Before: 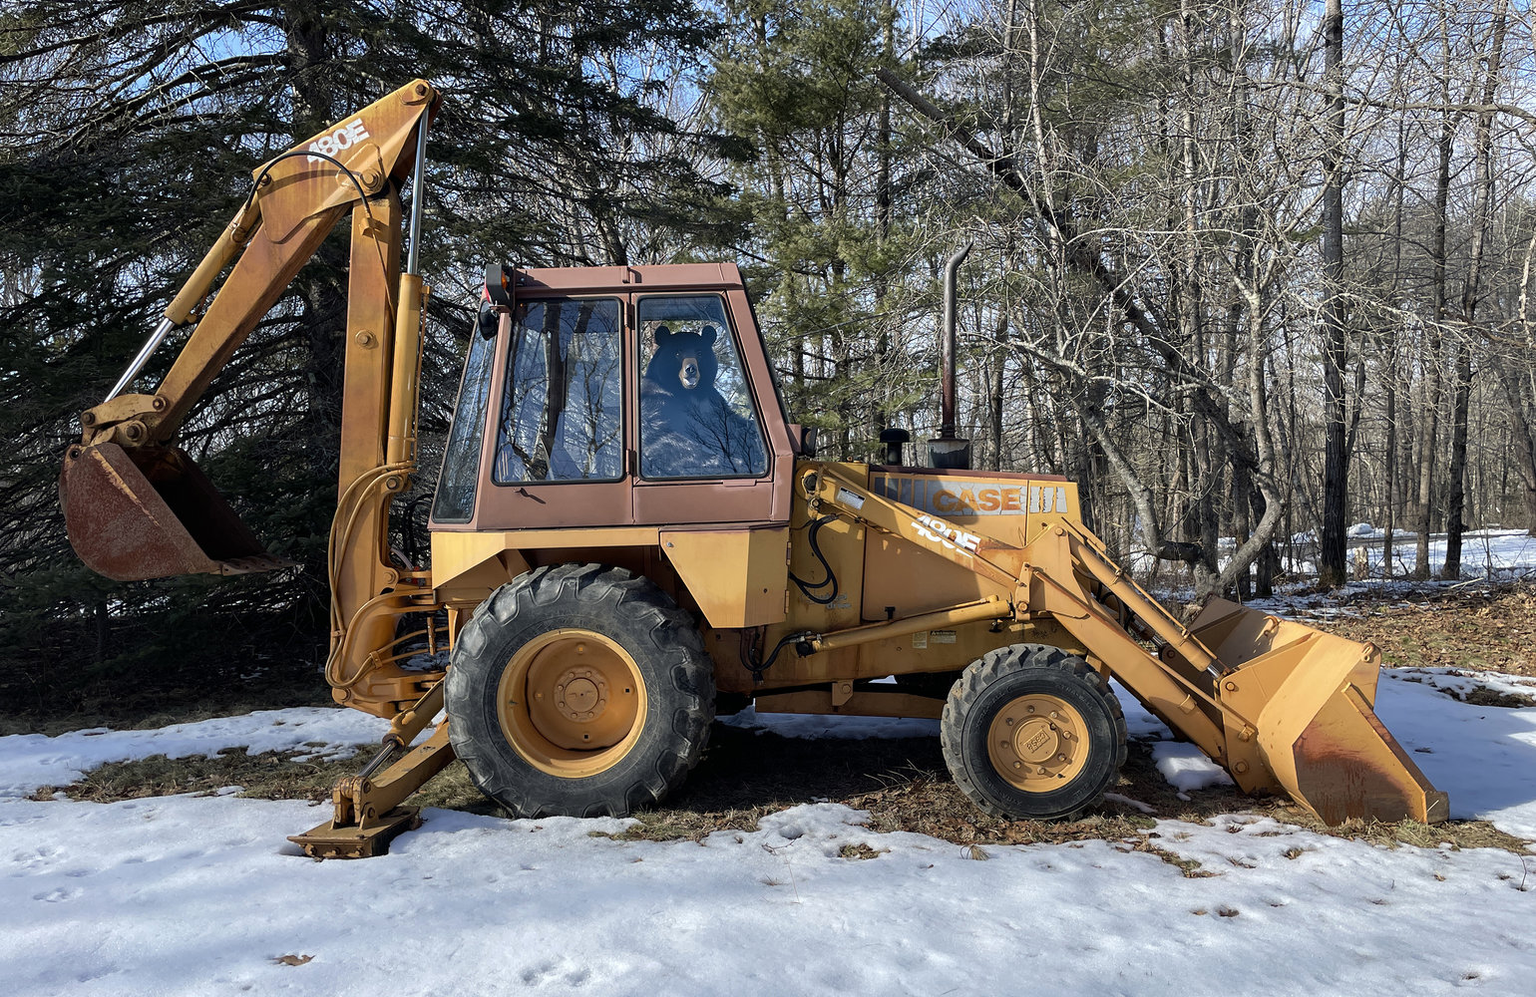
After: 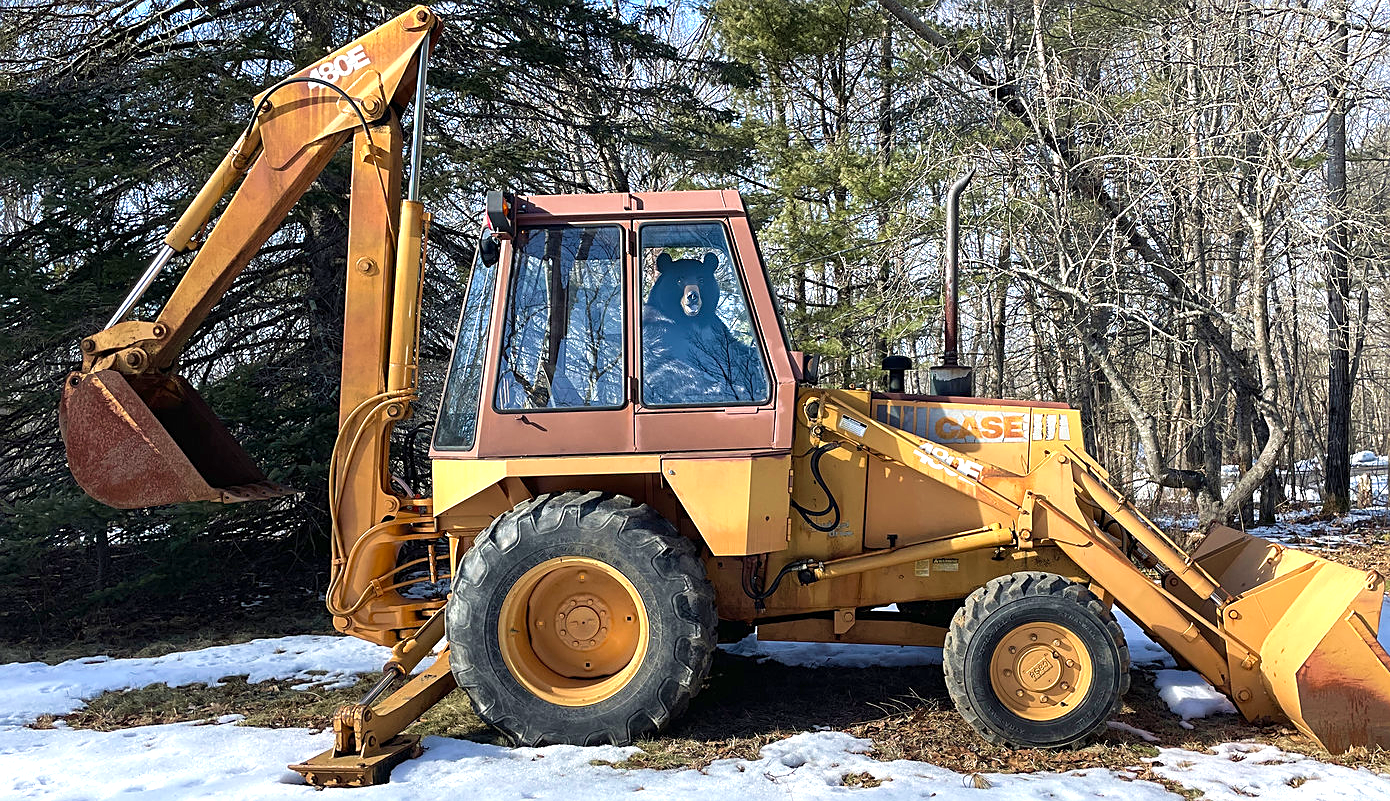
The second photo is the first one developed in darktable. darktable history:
sharpen: on, module defaults
velvia: on, module defaults
exposure: black level correction 0, exposure 0.699 EV, compensate exposure bias true, compensate highlight preservation false
crop: top 7.48%, right 9.72%, bottom 12.039%
